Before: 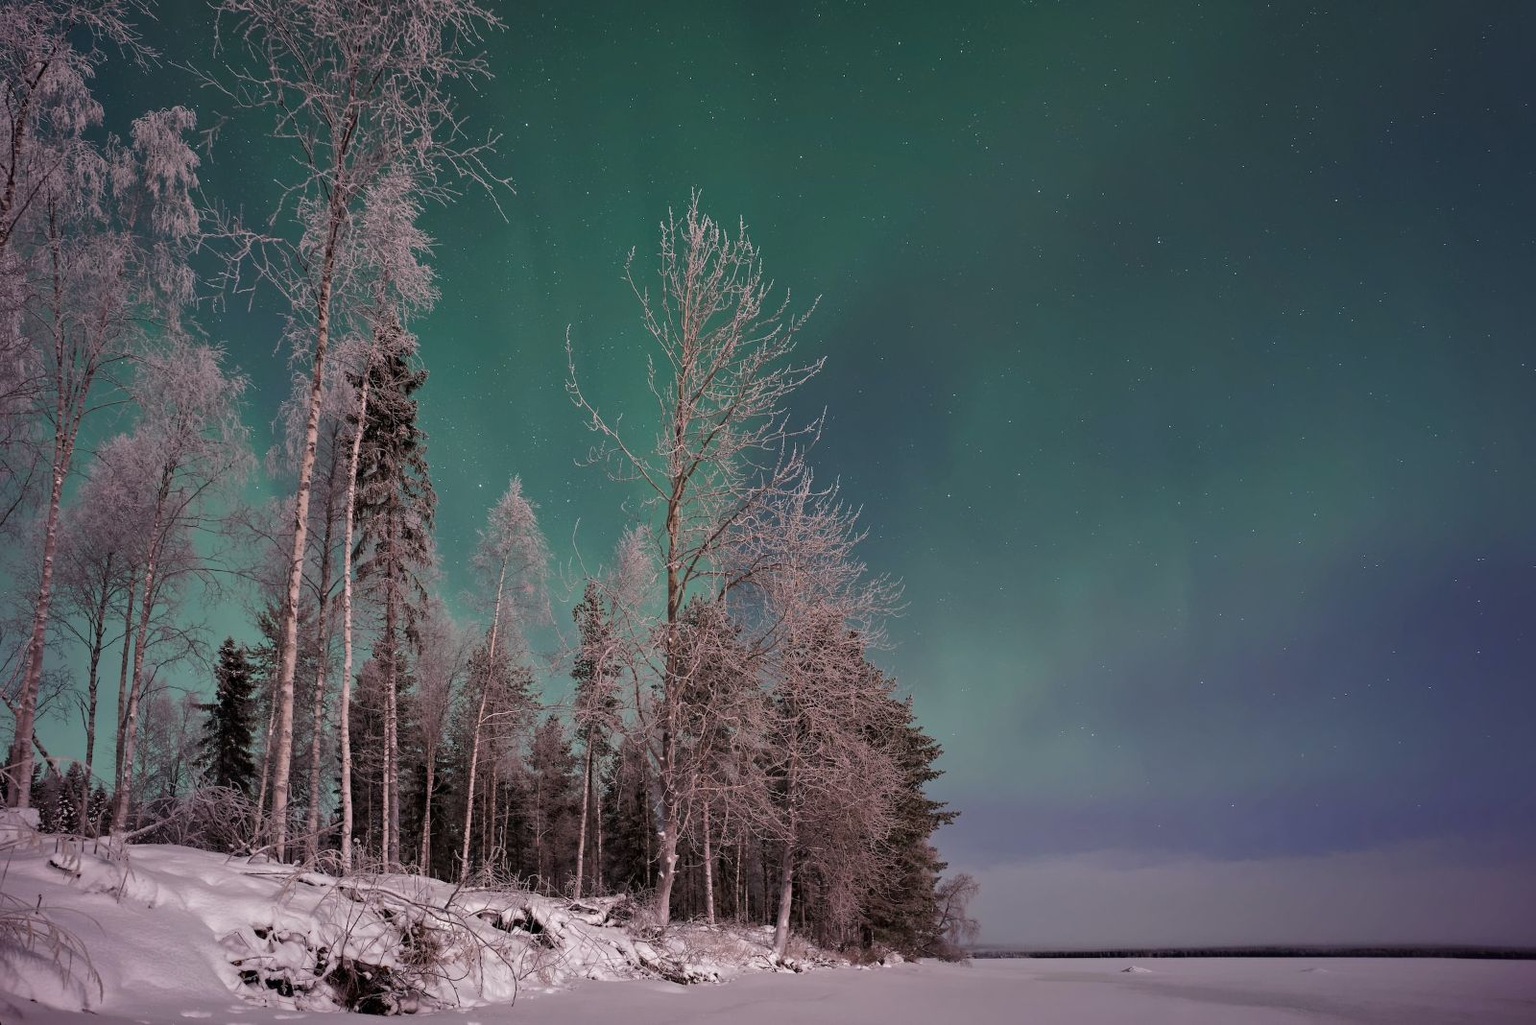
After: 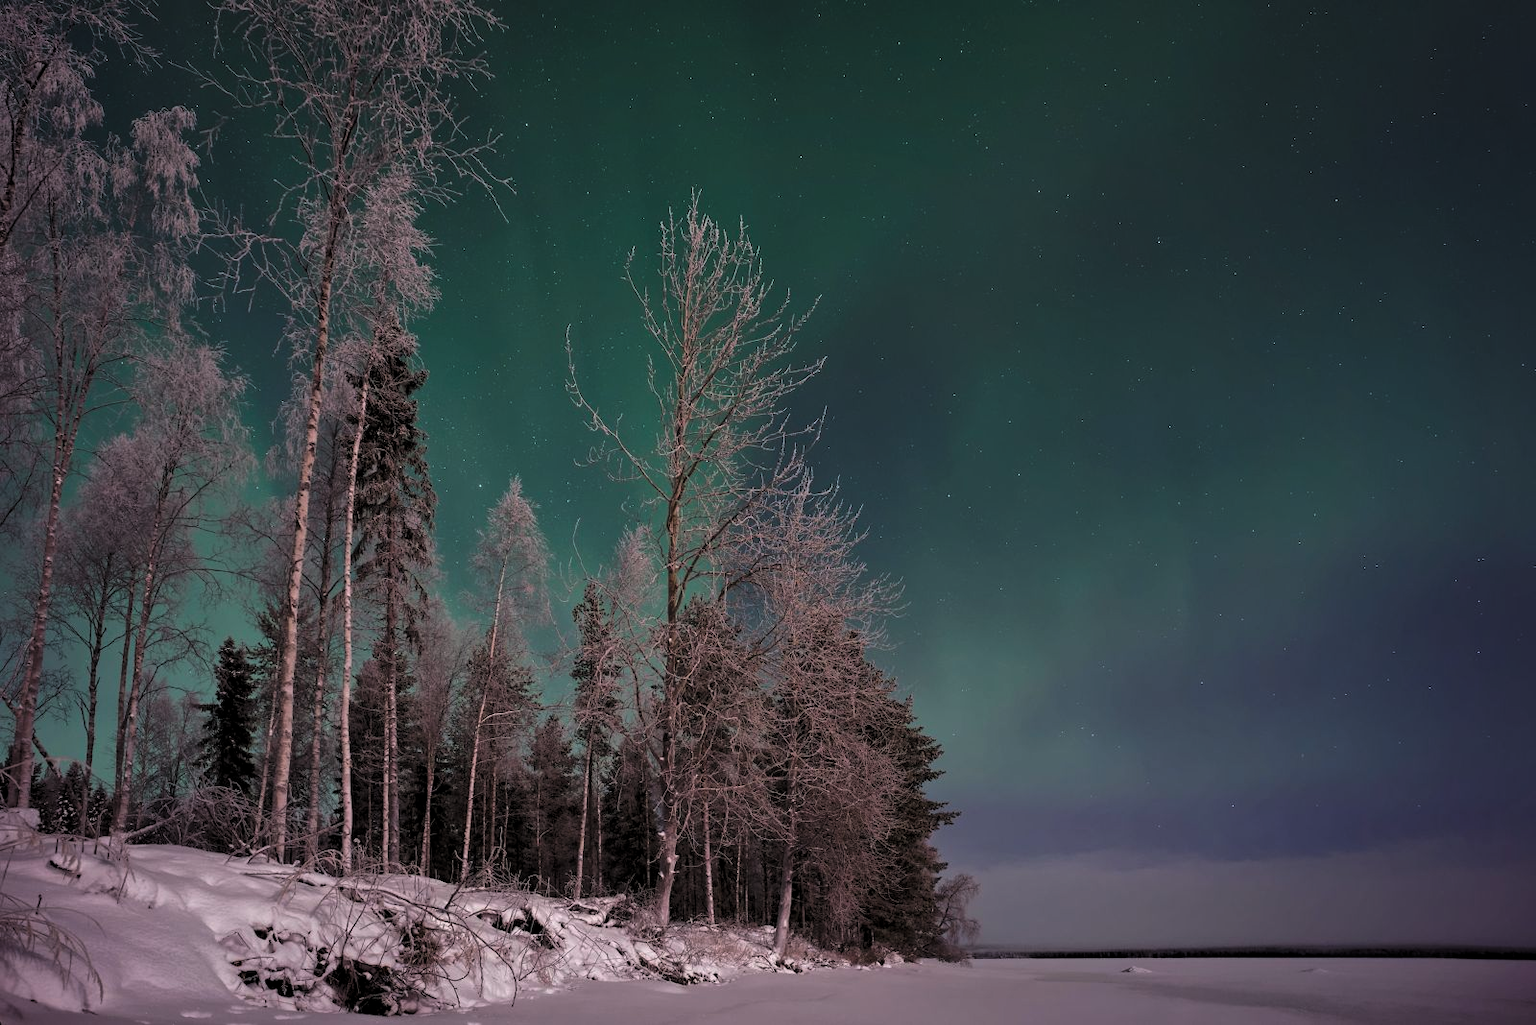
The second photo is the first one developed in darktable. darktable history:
color balance rgb: perceptual saturation grading › global saturation 20%, global vibrance 20%
contrast brightness saturation: contrast -0.1, brightness 0.05, saturation 0.08
levels: levels [0.101, 0.578, 0.953]
